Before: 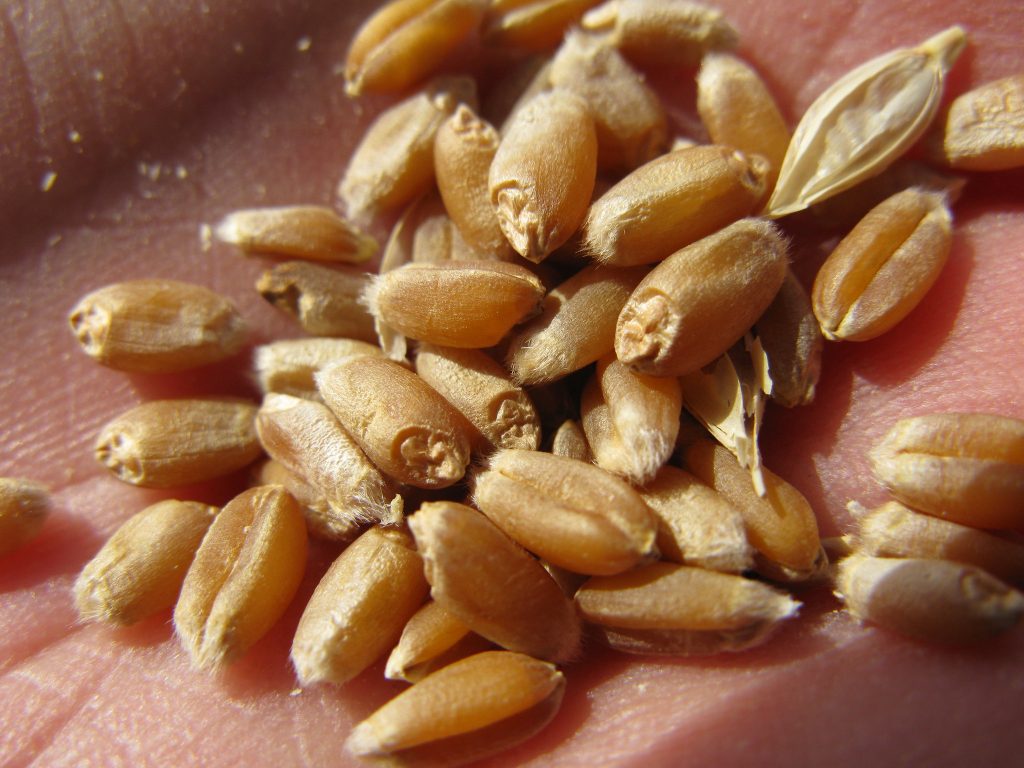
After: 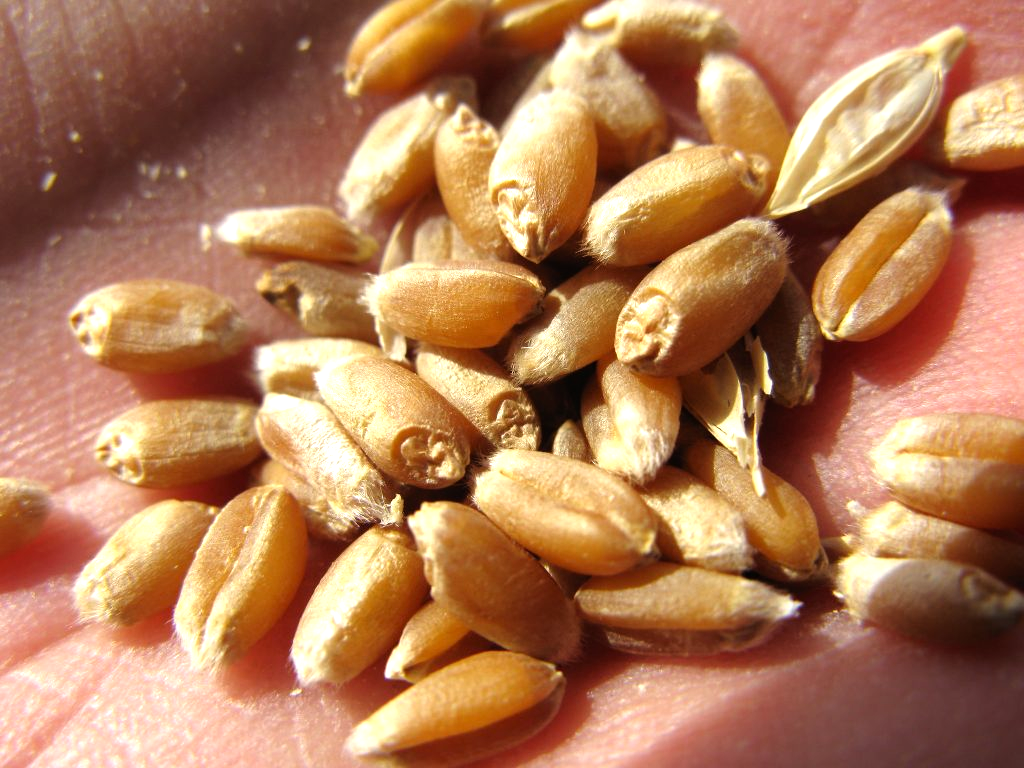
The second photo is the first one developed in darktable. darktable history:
tone equalizer: -8 EV -0.749 EV, -7 EV -0.706 EV, -6 EV -0.632 EV, -5 EV -0.372 EV, -3 EV 0.367 EV, -2 EV 0.6 EV, -1 EV 0.695 EV, +0 EV 0.736 EV
